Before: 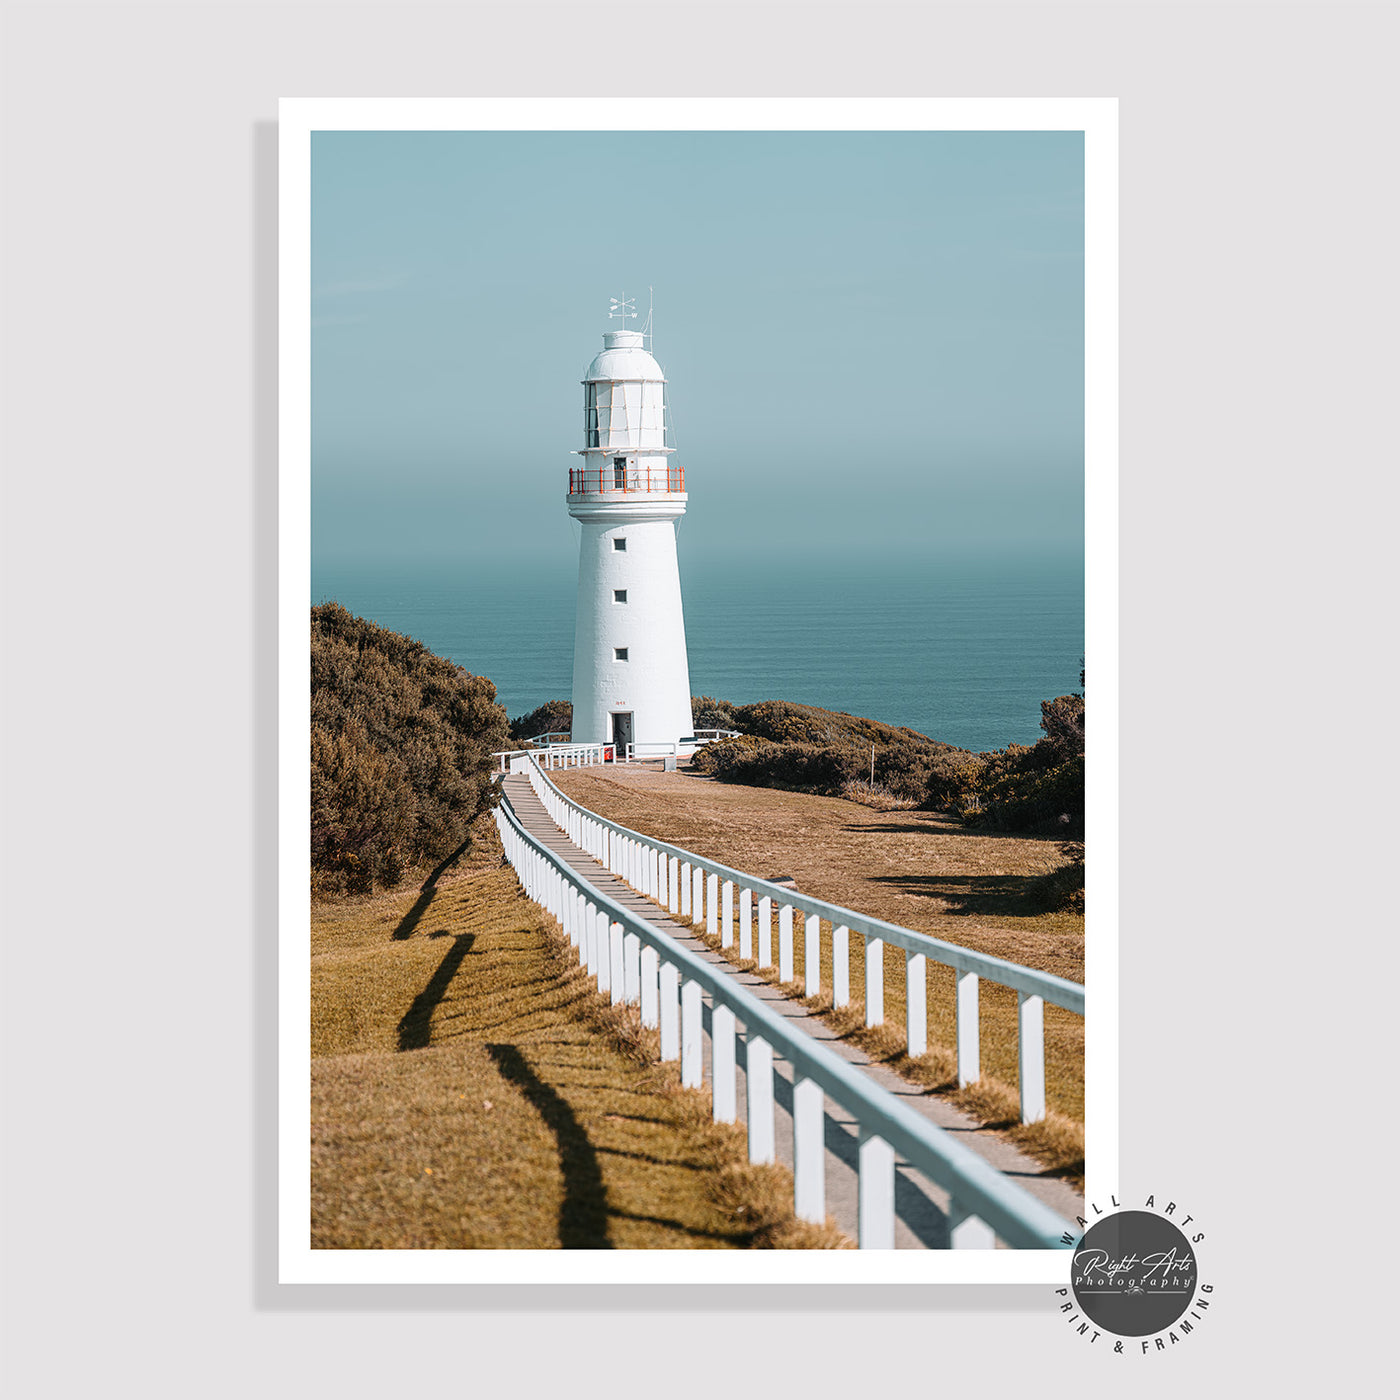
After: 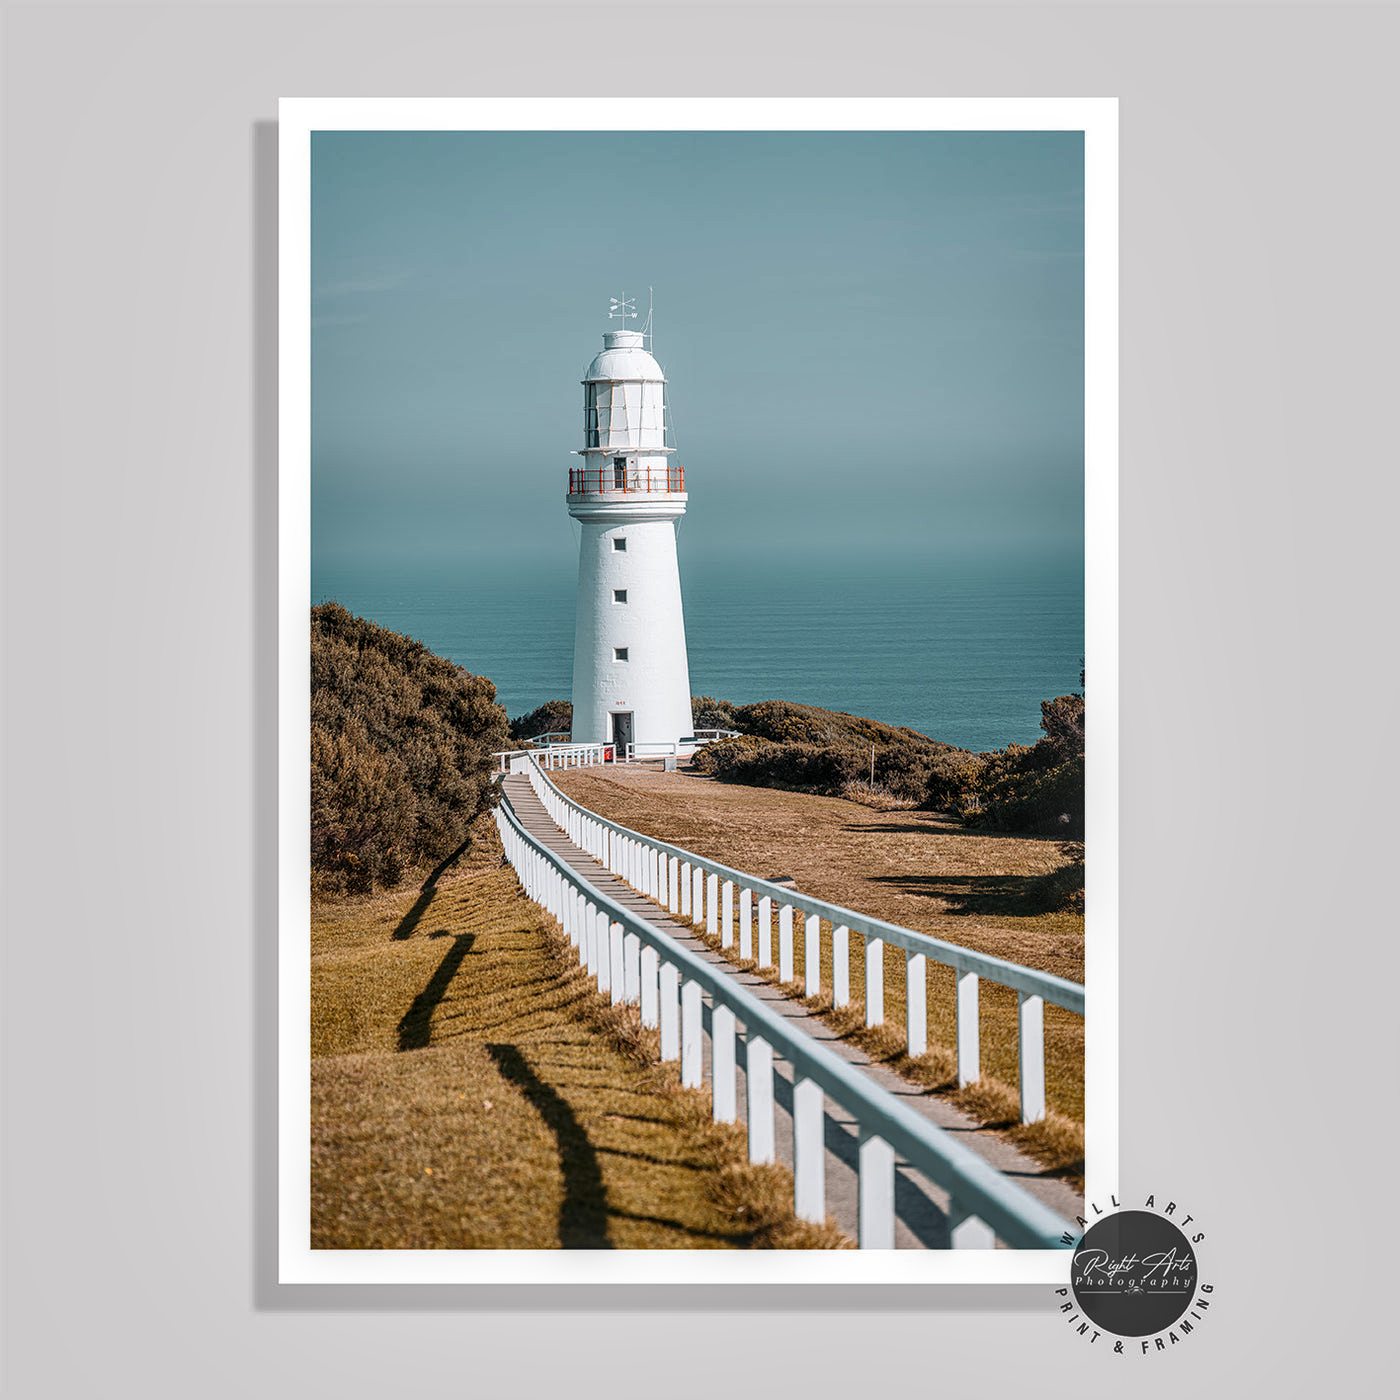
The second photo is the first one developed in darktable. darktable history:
local contrast: on, module defaults
shadows and highlights: shadows 43.53, white point adjustment -1.43, soften with gaussian
